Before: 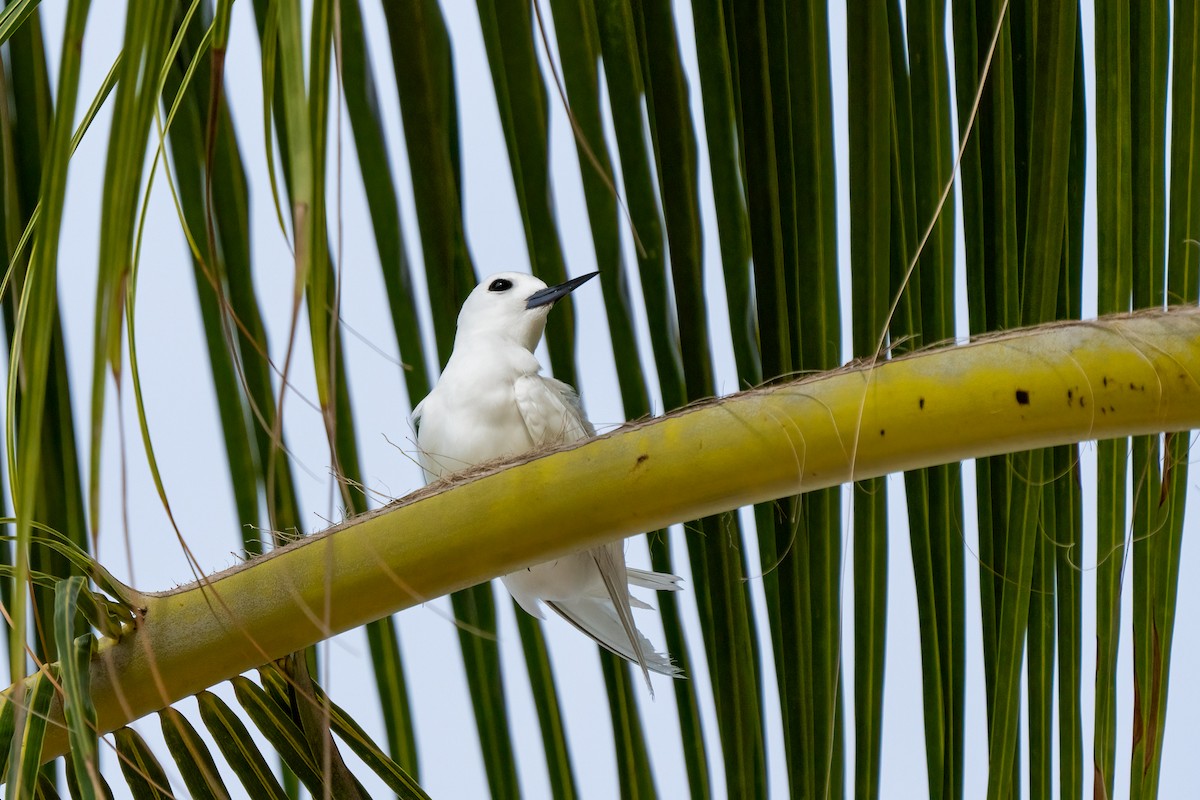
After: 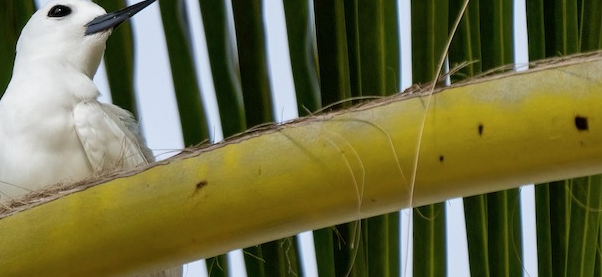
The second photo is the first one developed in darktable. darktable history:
crop: left 36.795%, top 34.346%, right 13.026%, bottom 30.99%
contrast brightness saturation: saturation -0.062
